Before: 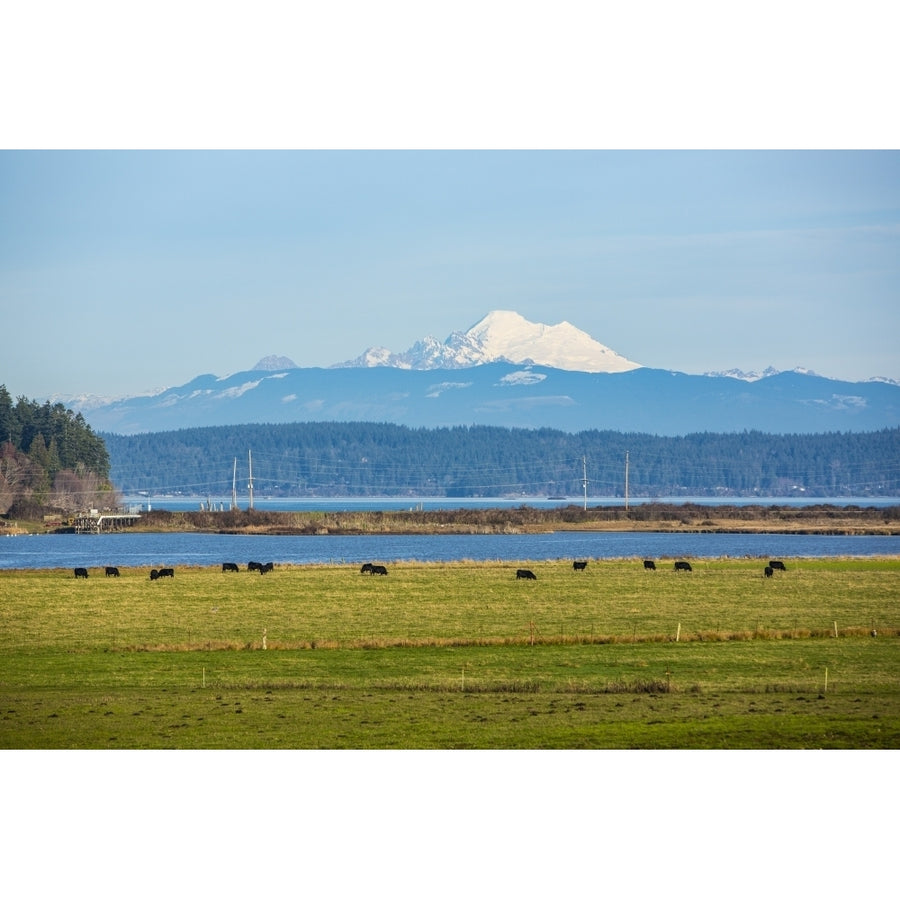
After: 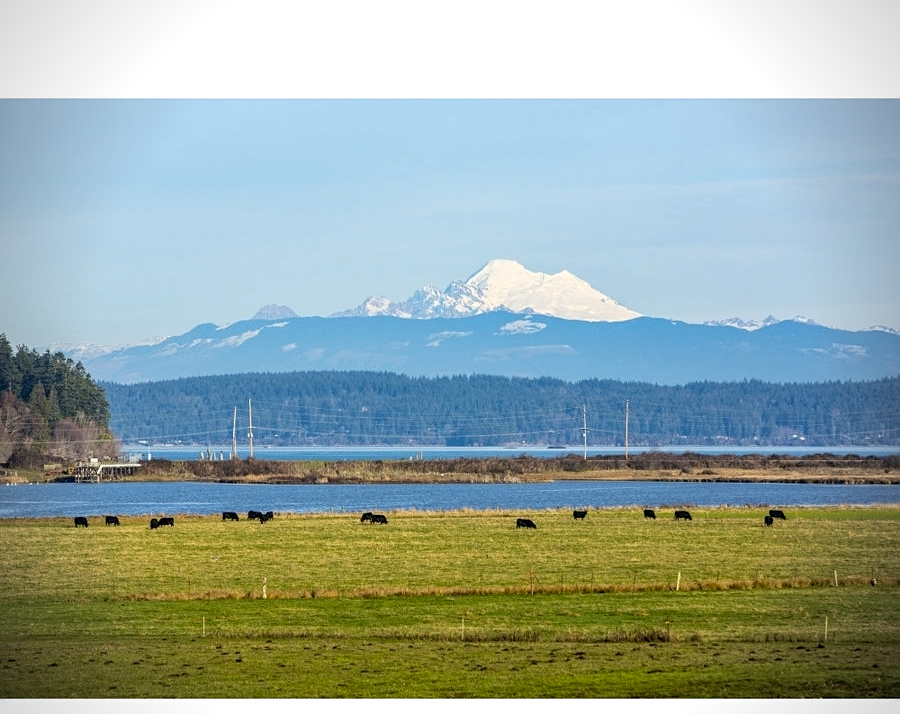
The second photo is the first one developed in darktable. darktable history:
exposure: black level correction 0.007, exposure 0.156 EV, compensate highlight preservation false
crop and rotate: top 5.669%, bottom 14.986%
vignetting: fall-off radius 60.93%, center (0, 0.006), unbound false
sharpen: amount 0.204
